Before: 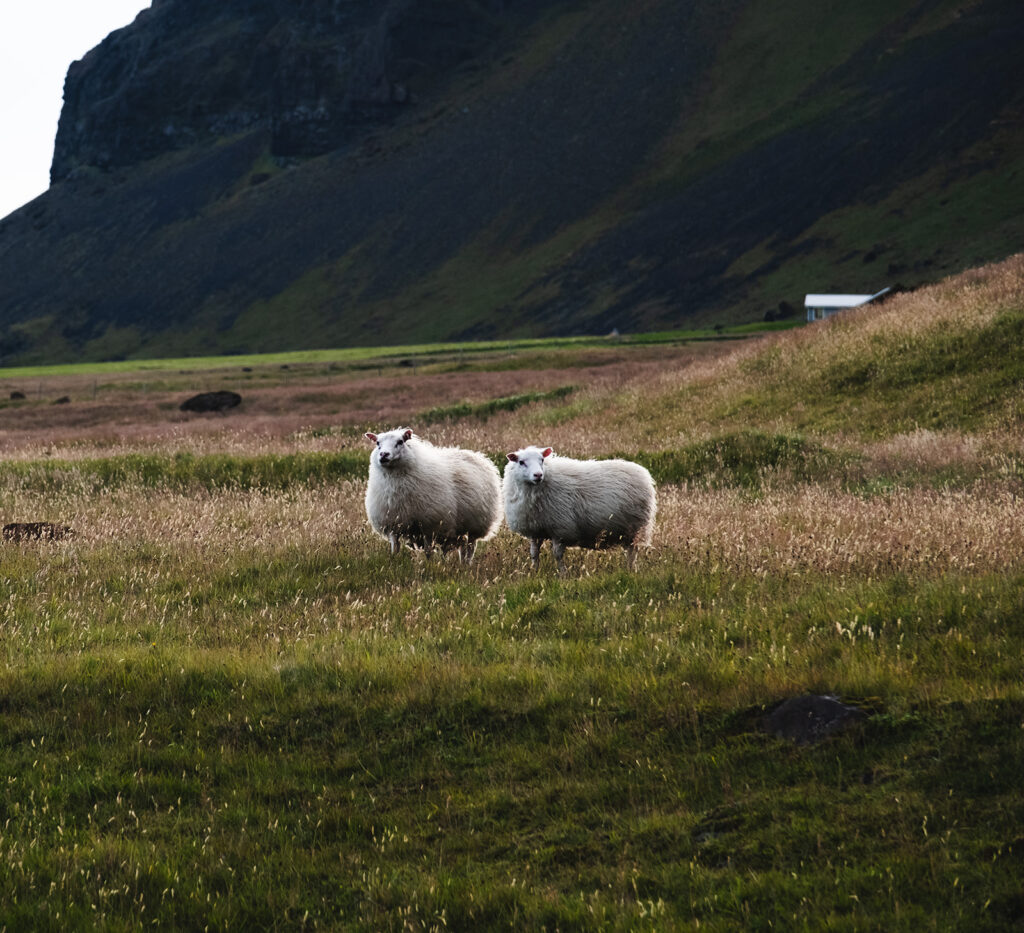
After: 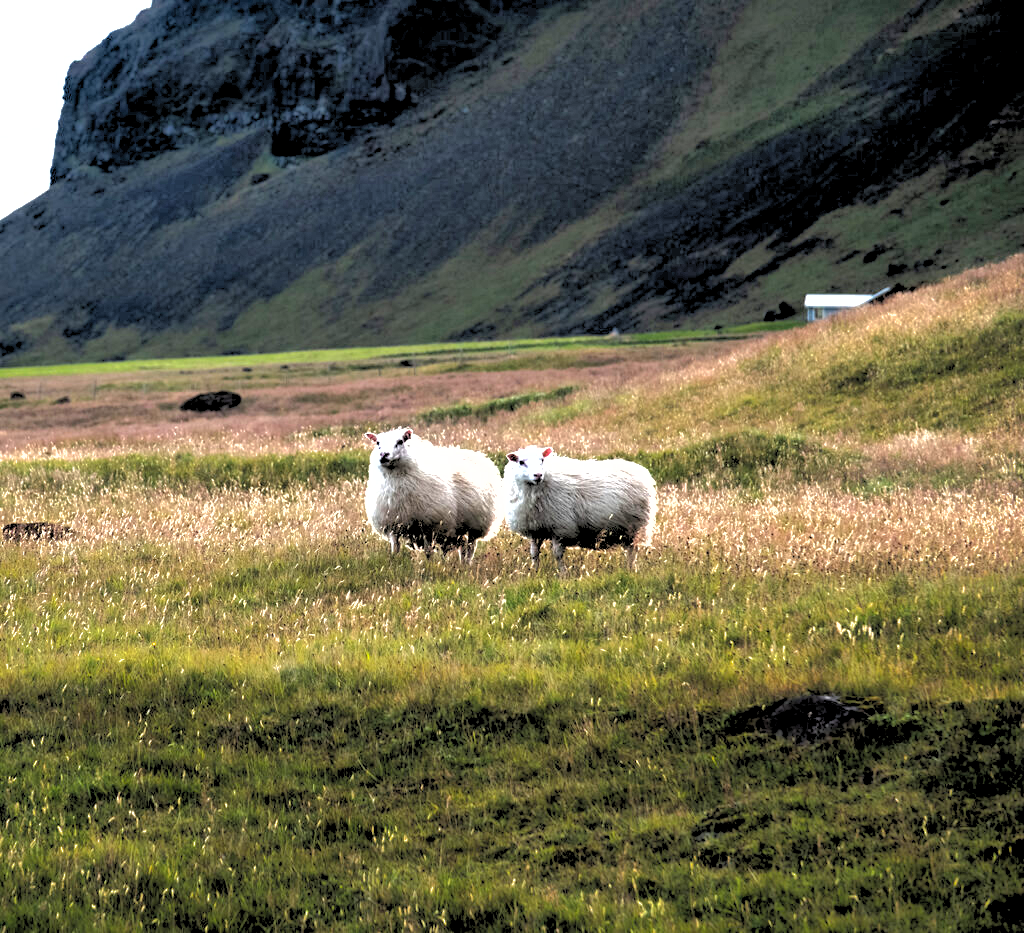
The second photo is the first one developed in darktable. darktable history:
shadows and highlights: highlights -60
exposure: black level correction 0, exposure 1.4 EV, compensate highlight preservation false
rgb levels: levels [[0.029, 0.461, 0.922], [0, 0.5, 1], [0, 0.5, 1]]
